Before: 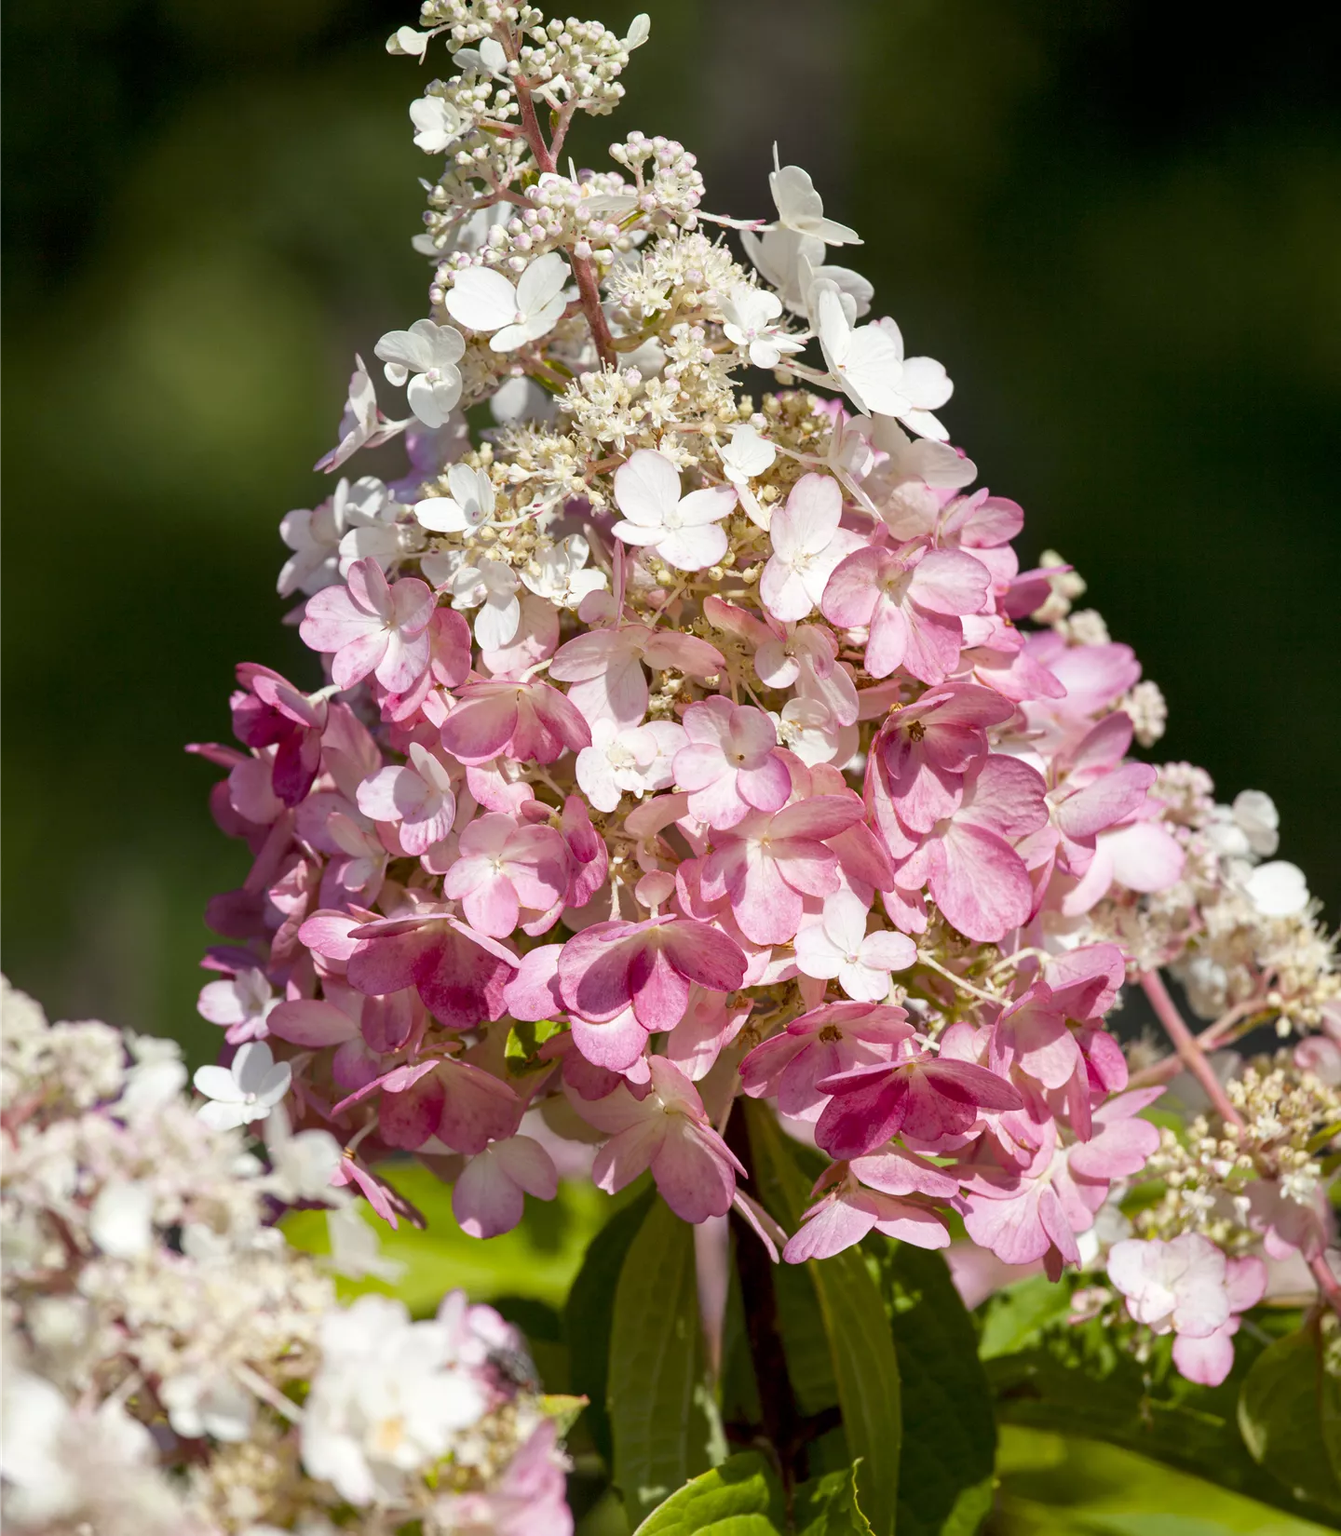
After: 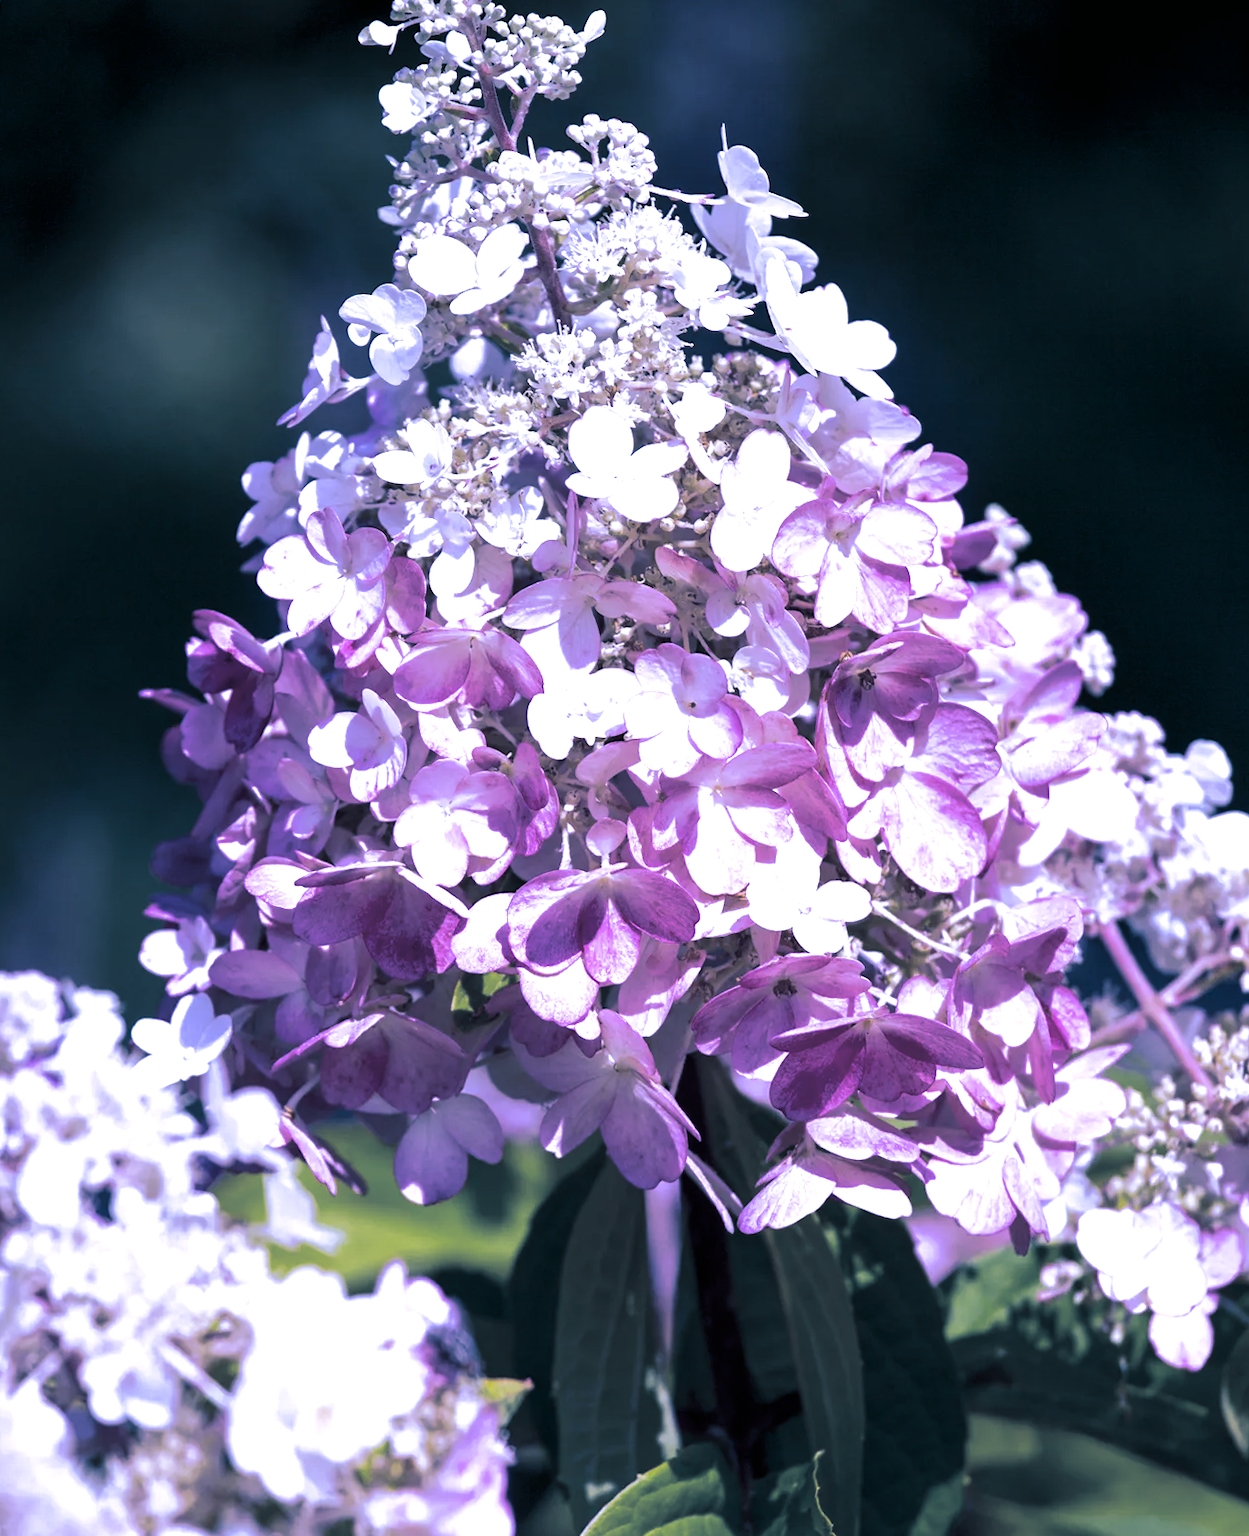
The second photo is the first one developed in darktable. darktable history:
white balance: red 0.98, blue 1.61
split-toning: shadows › hue 226.8°, shadows › saturation 0.84
rotate and perspective: rotation 0.215°, lens shift (vertical) -0.139, crop left 0.069, crop right 0.939, crop top 0.002, crop bottom 0.996
